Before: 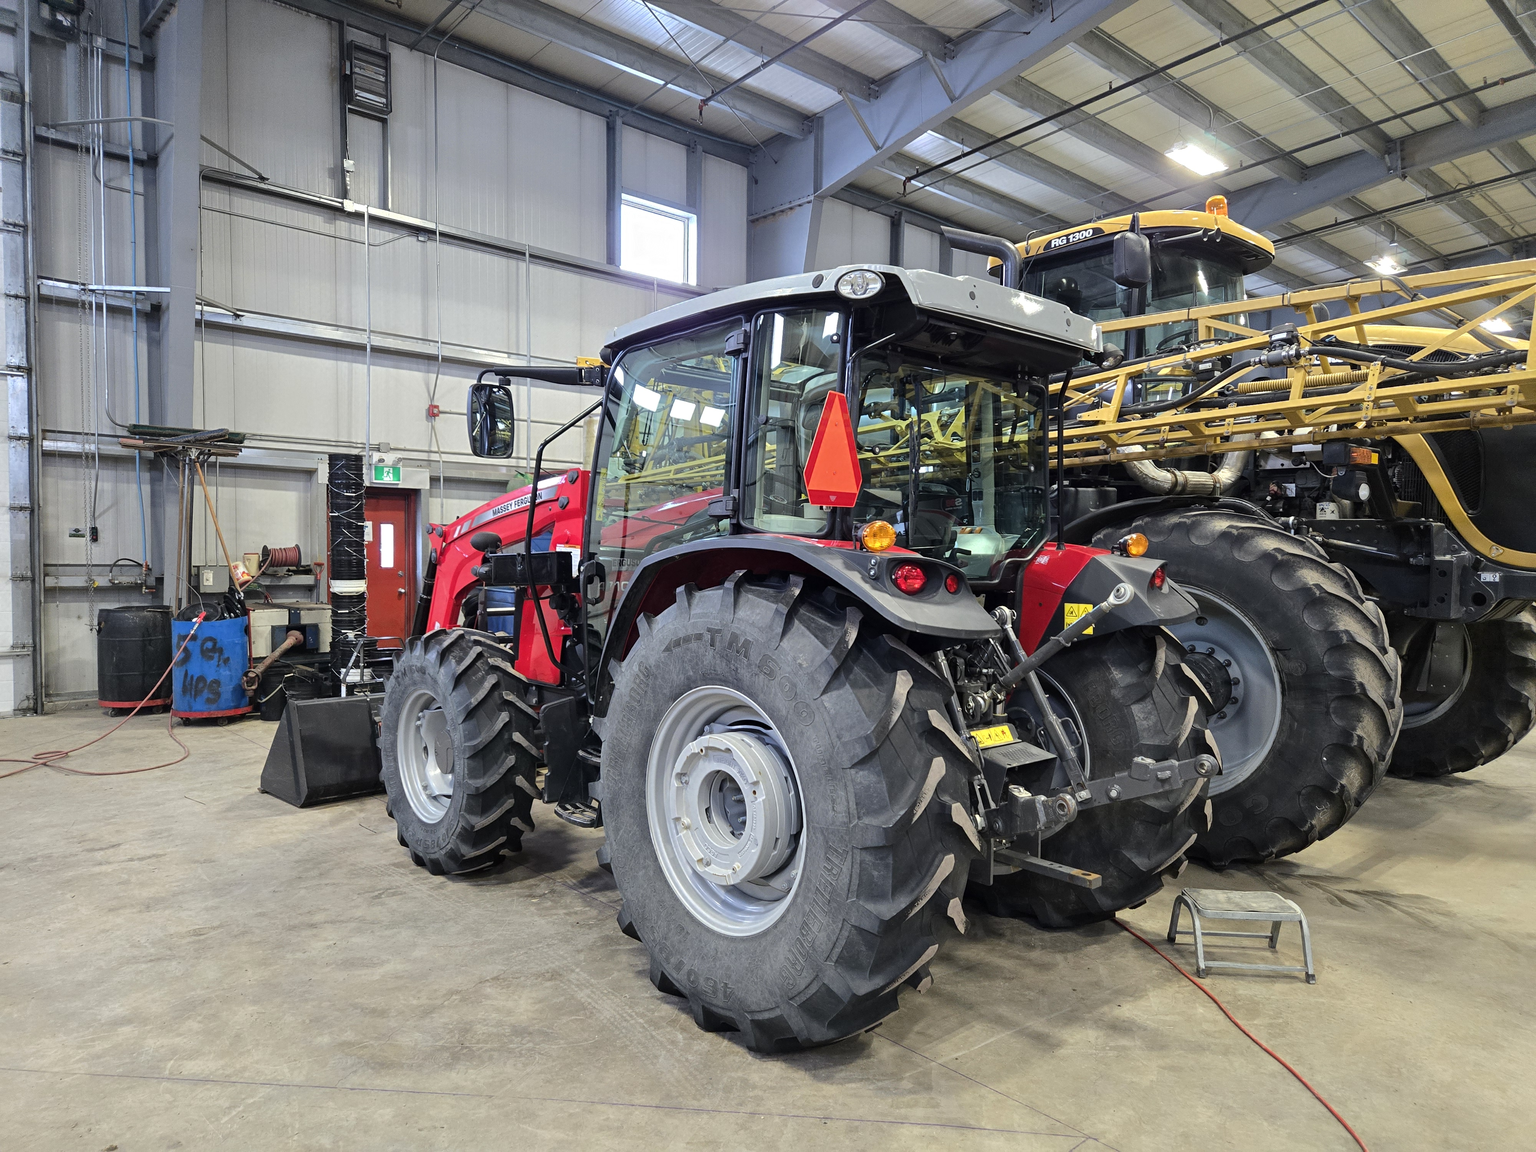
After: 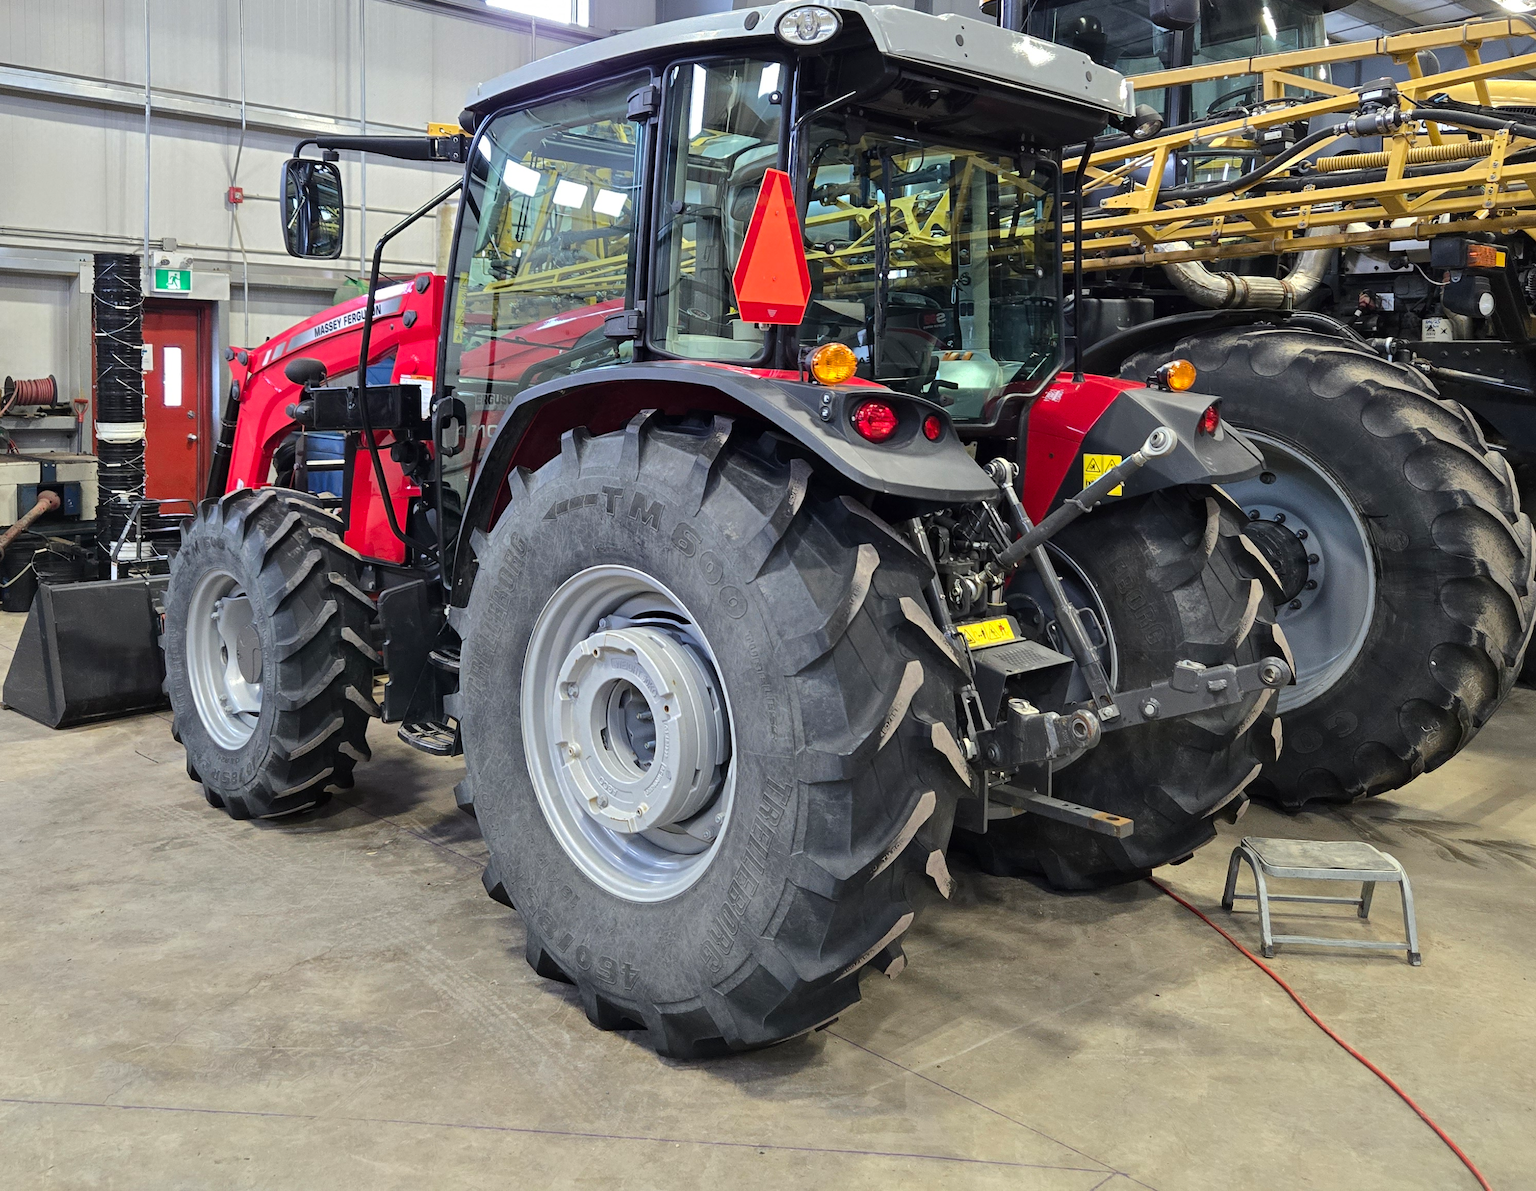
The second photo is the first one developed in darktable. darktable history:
crop: left 16.853%, top 23.078%, right 8.764%
color correction: highlights a* -0.084, highlights b* 0.121
